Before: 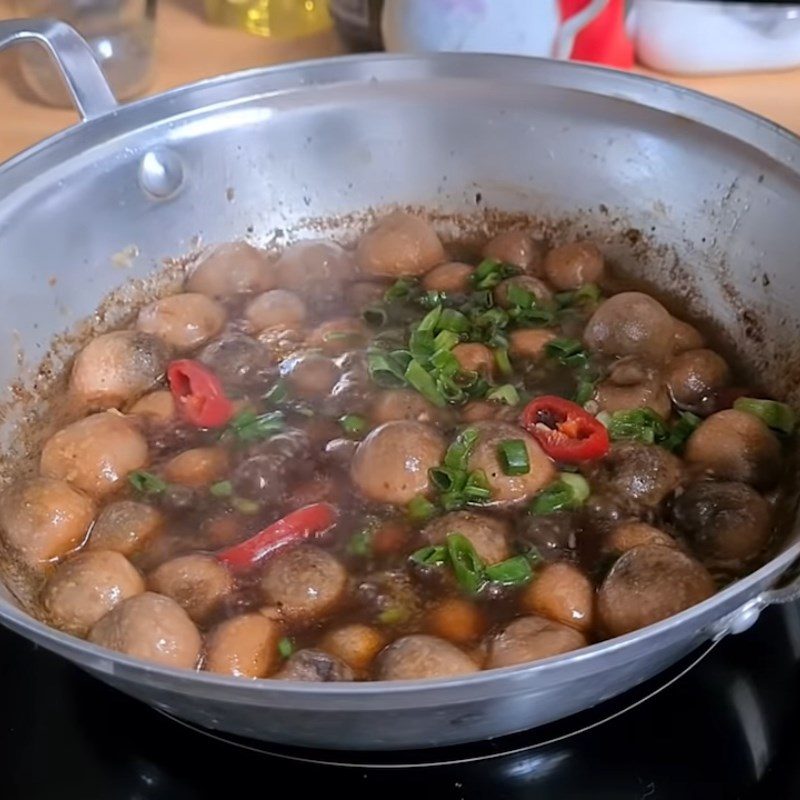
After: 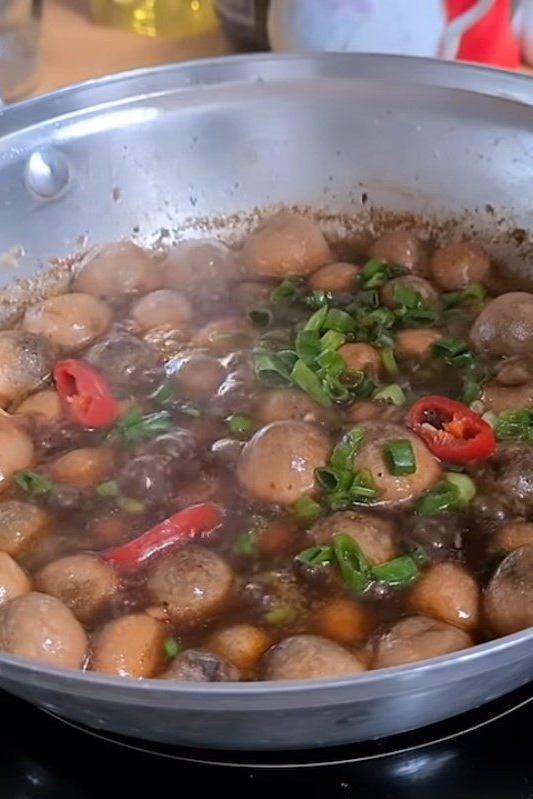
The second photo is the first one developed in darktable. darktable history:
crop and rotate: left 14.375%, right 18.953%
